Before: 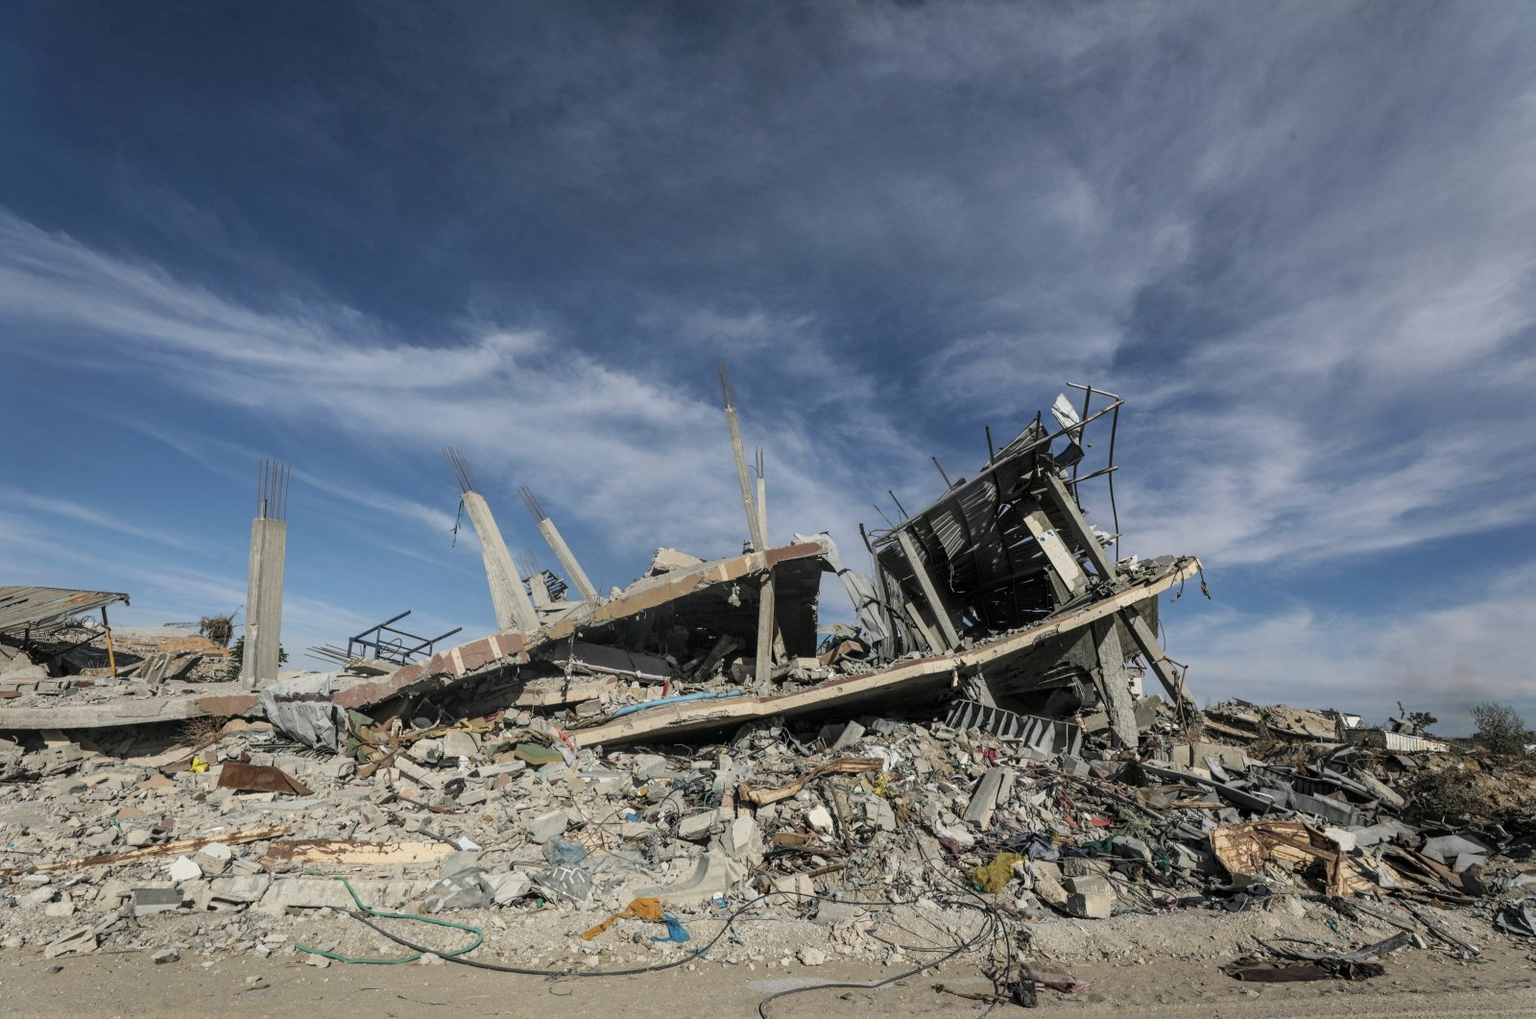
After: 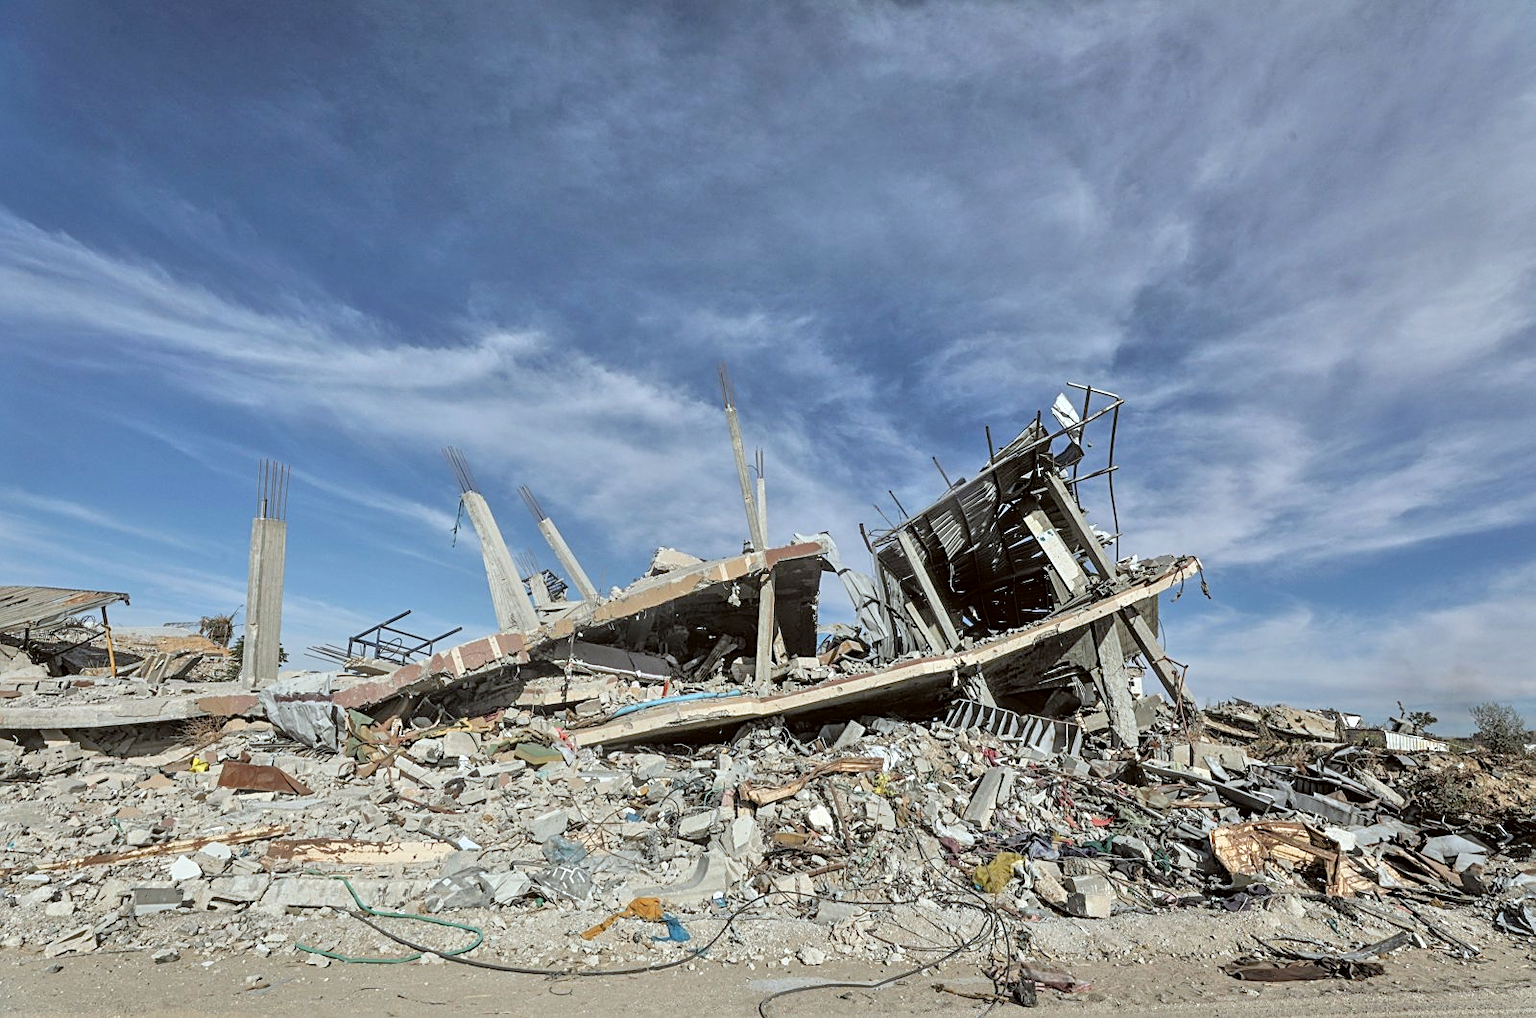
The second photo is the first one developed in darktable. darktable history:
shadows and highlights: shadows -10, white point adjustment 1.5, highlights 10
color correction: highlights a* -3.28, highlights b* -6.24, shadows a* 3.1, shadows b* 5.19
tone equalizer: -7 EV 0.15 EV, -6 EV 0.6 EV, -5 EV 1.15 EV, -4 EV 1.33 EV, -3 EV 1.15 EV, -2 EV 0.6 EV, -1 EV 0.15 EV, mask exposure compensation -0.5 EV
sharpen: on, module defaults
